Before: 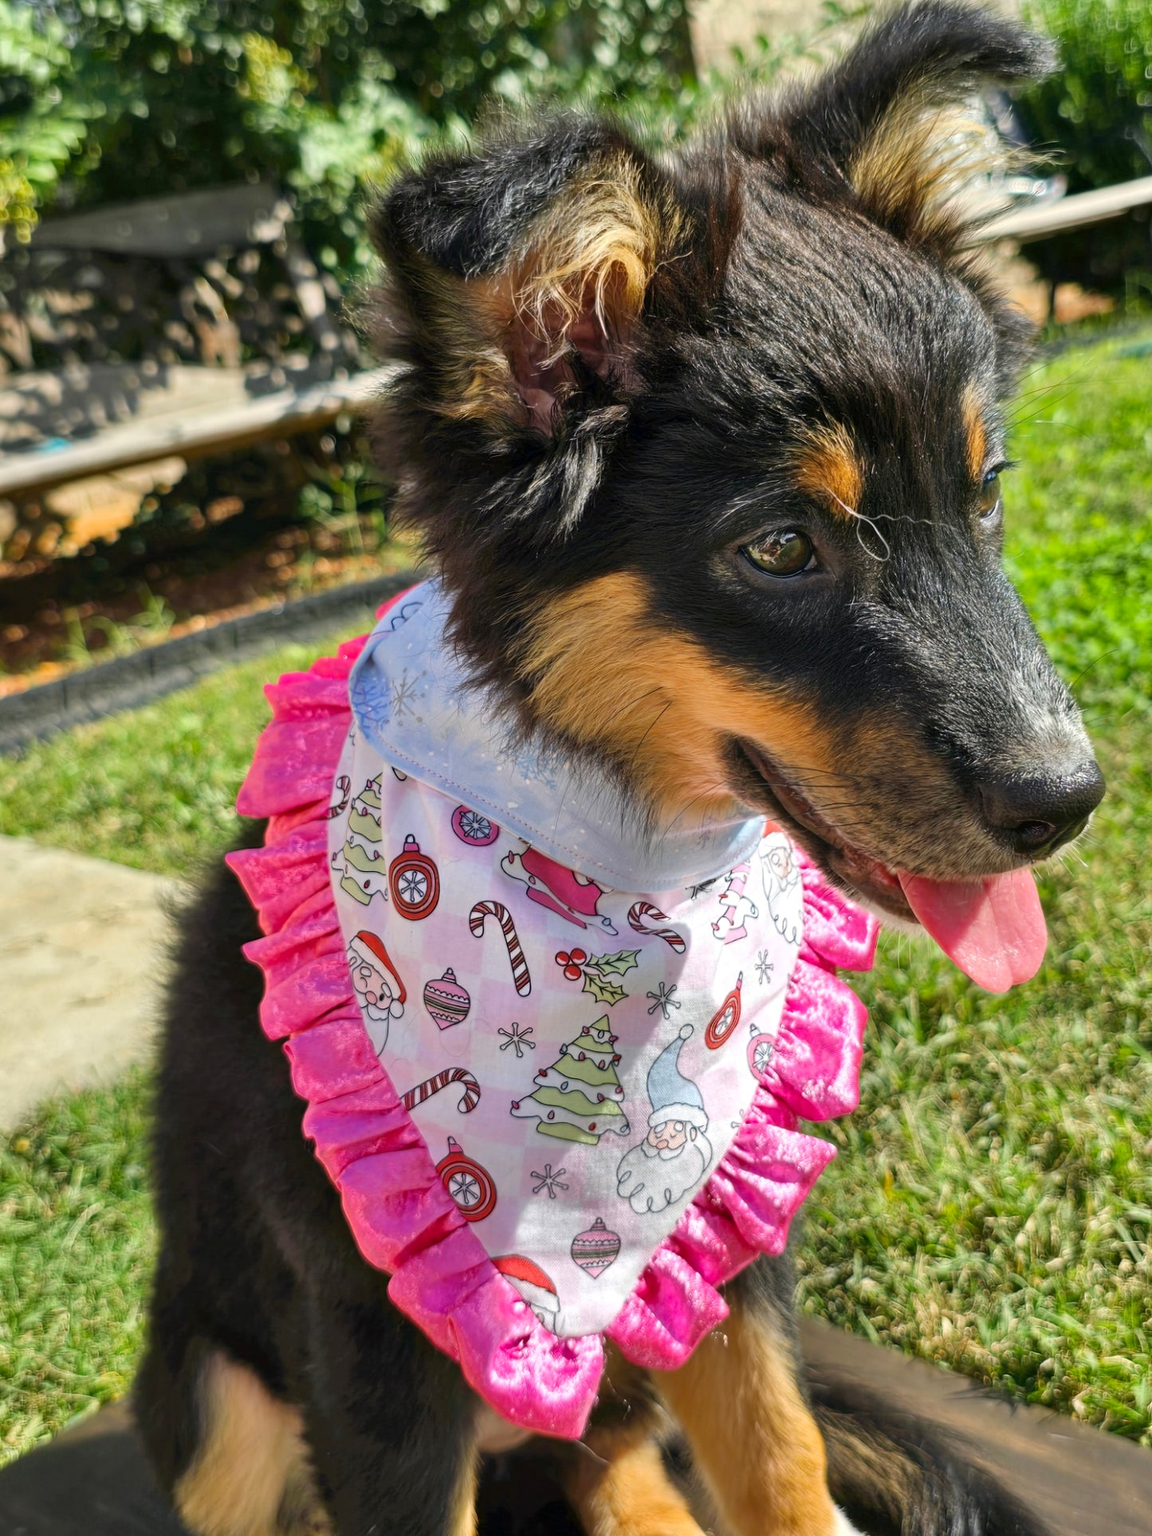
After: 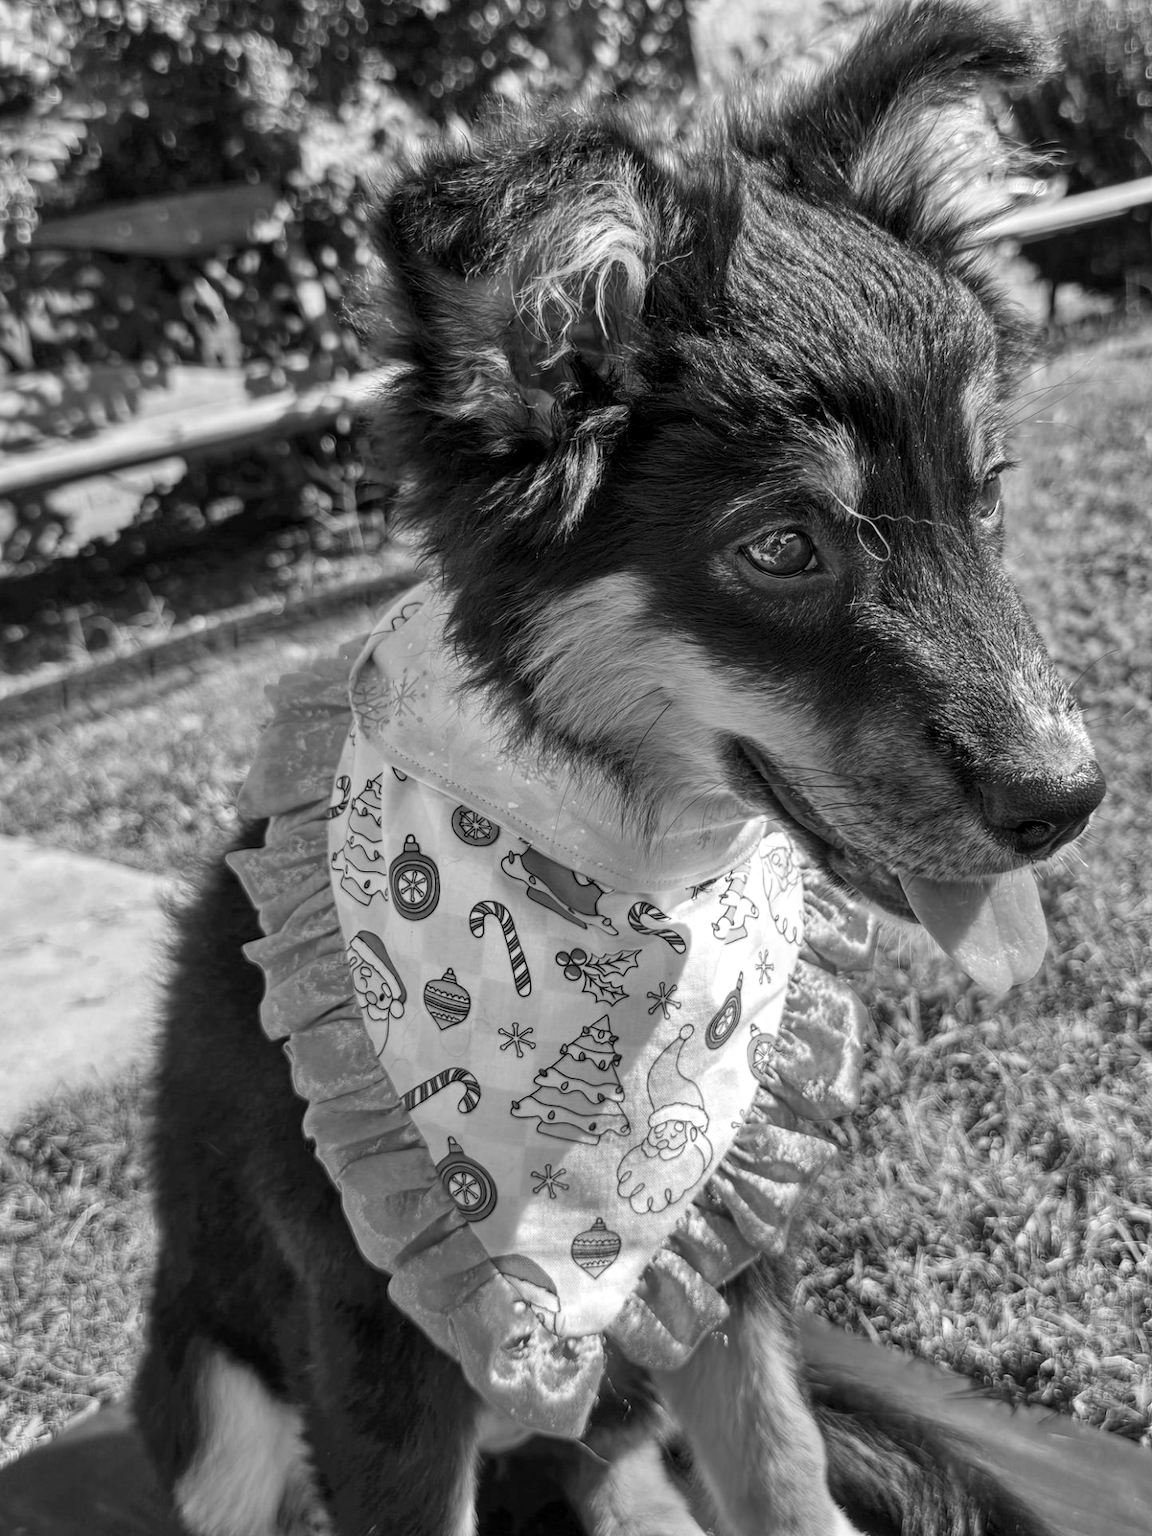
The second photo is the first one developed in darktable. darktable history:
monochrome: size 1
local contrast: on, module defaults
